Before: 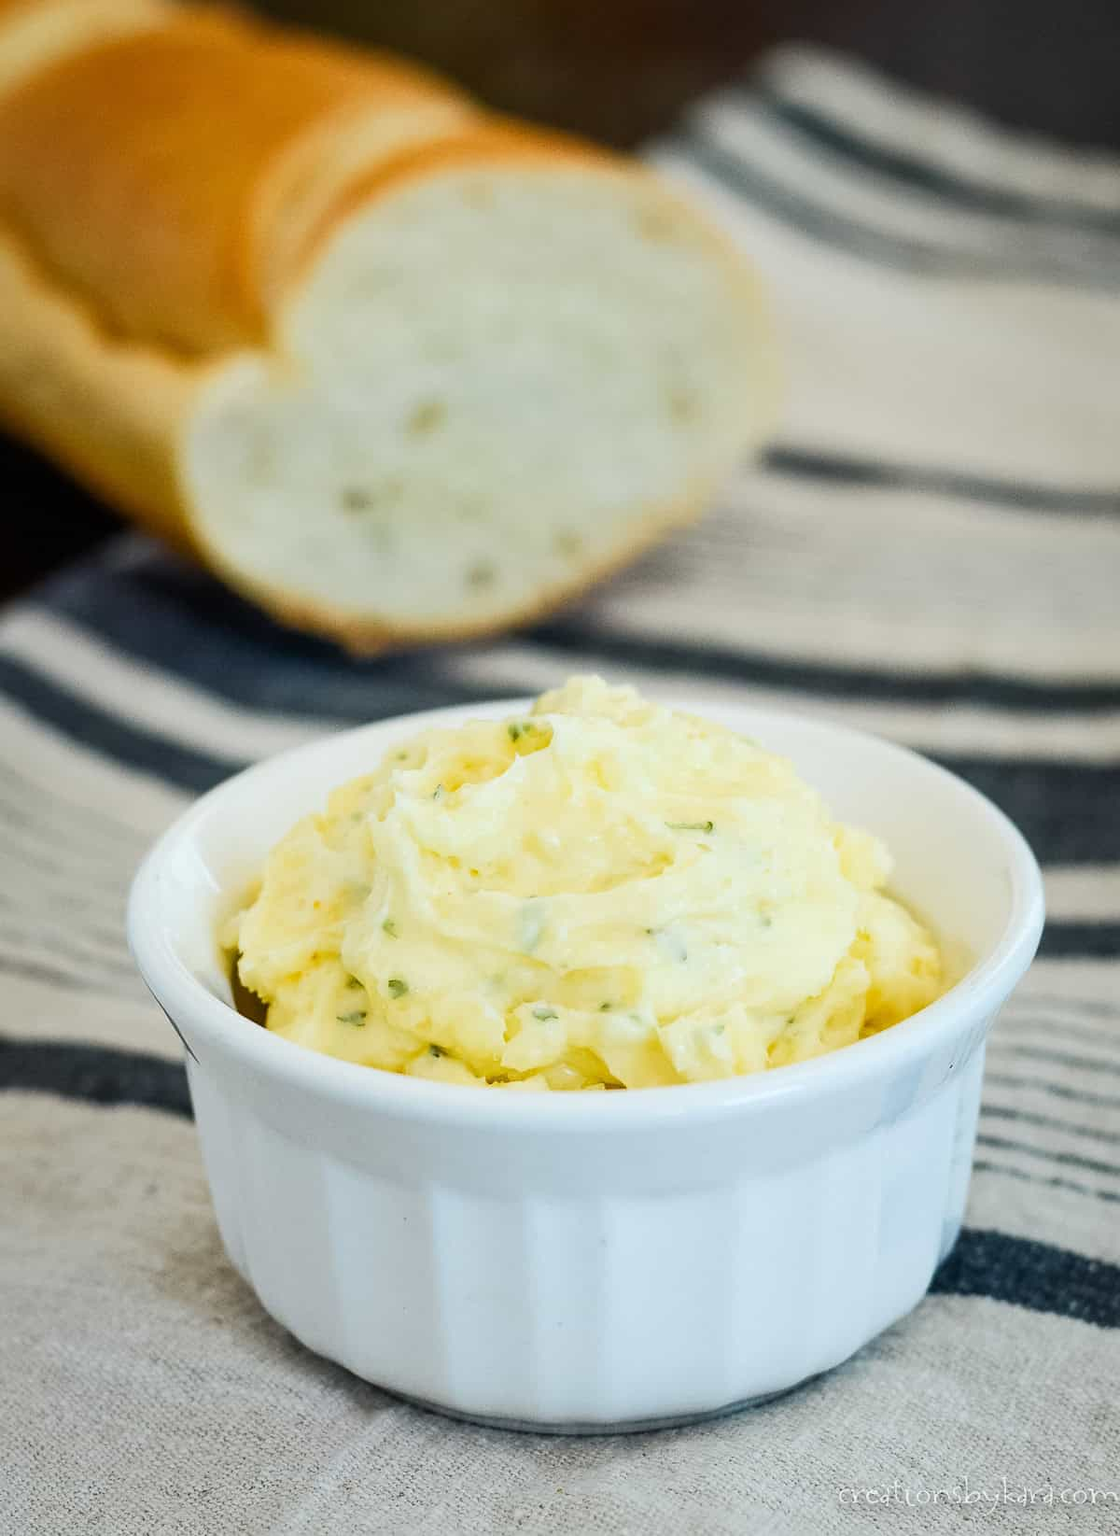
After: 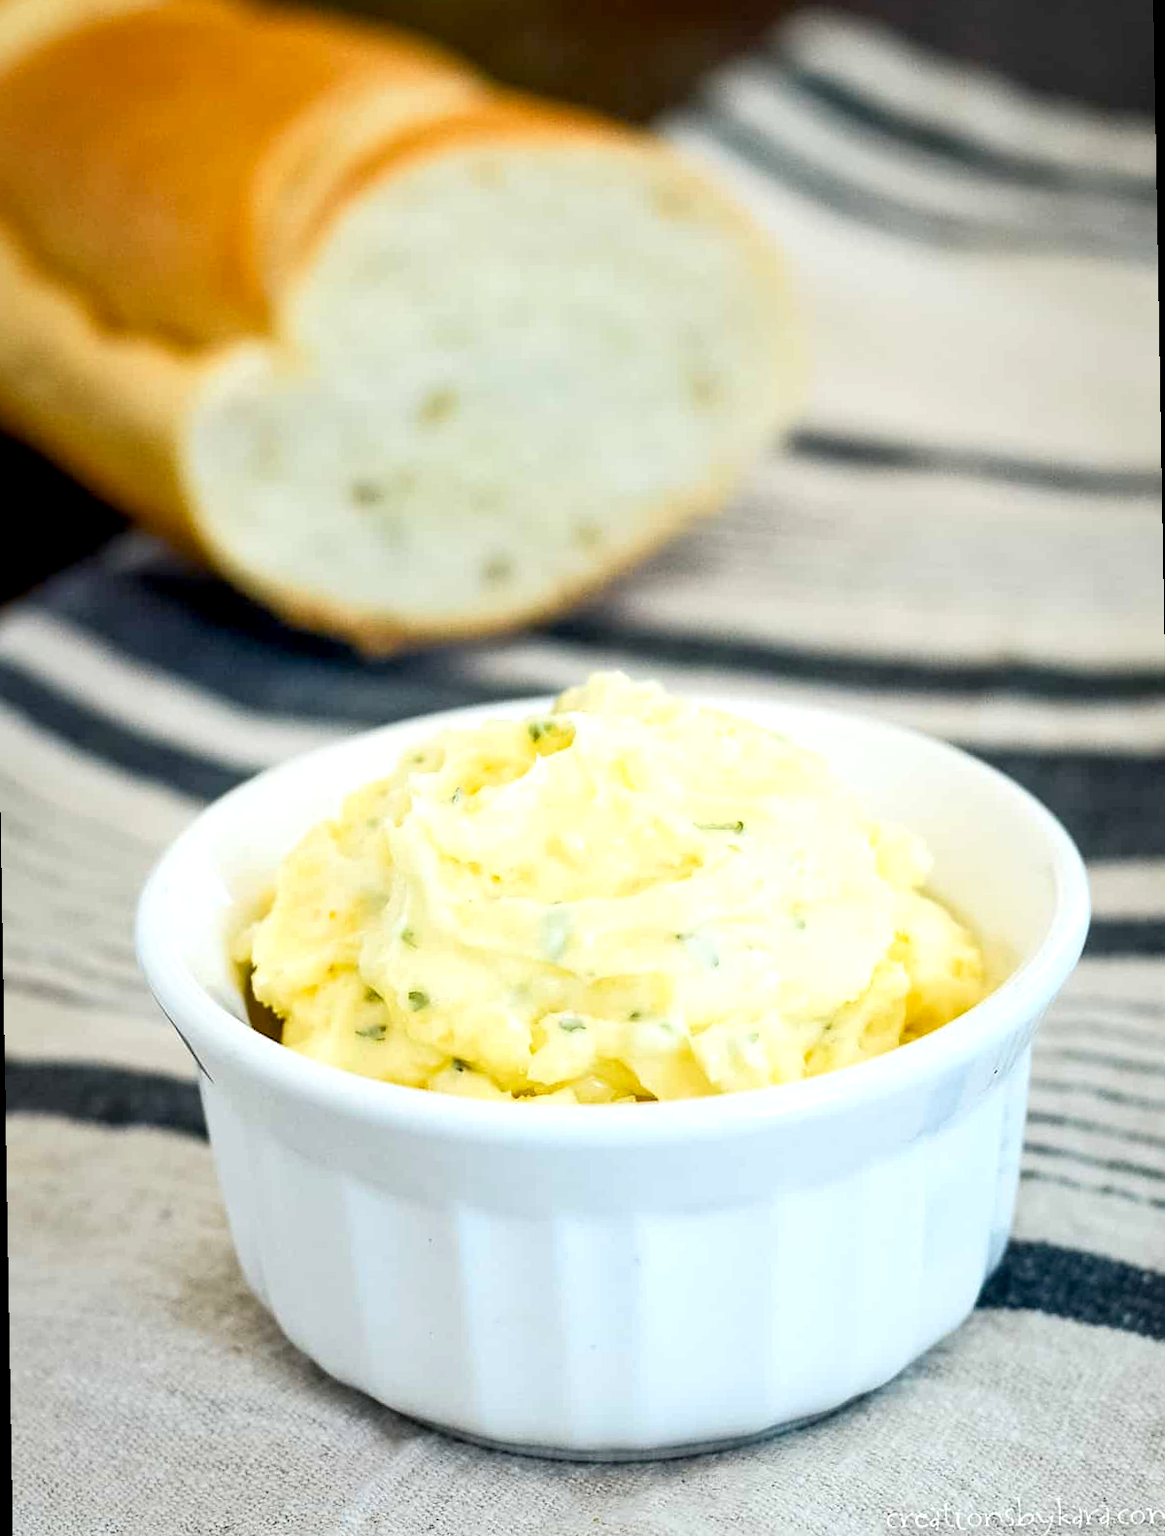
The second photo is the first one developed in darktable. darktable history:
exposure: black level correction 0.005, exposure 0.417 EV, compensate highlight preservation false
rotate and perspective: rotation -1°, crop left 0.011, crop right 0.989, crop top 0.025, crop bottom 0.975
